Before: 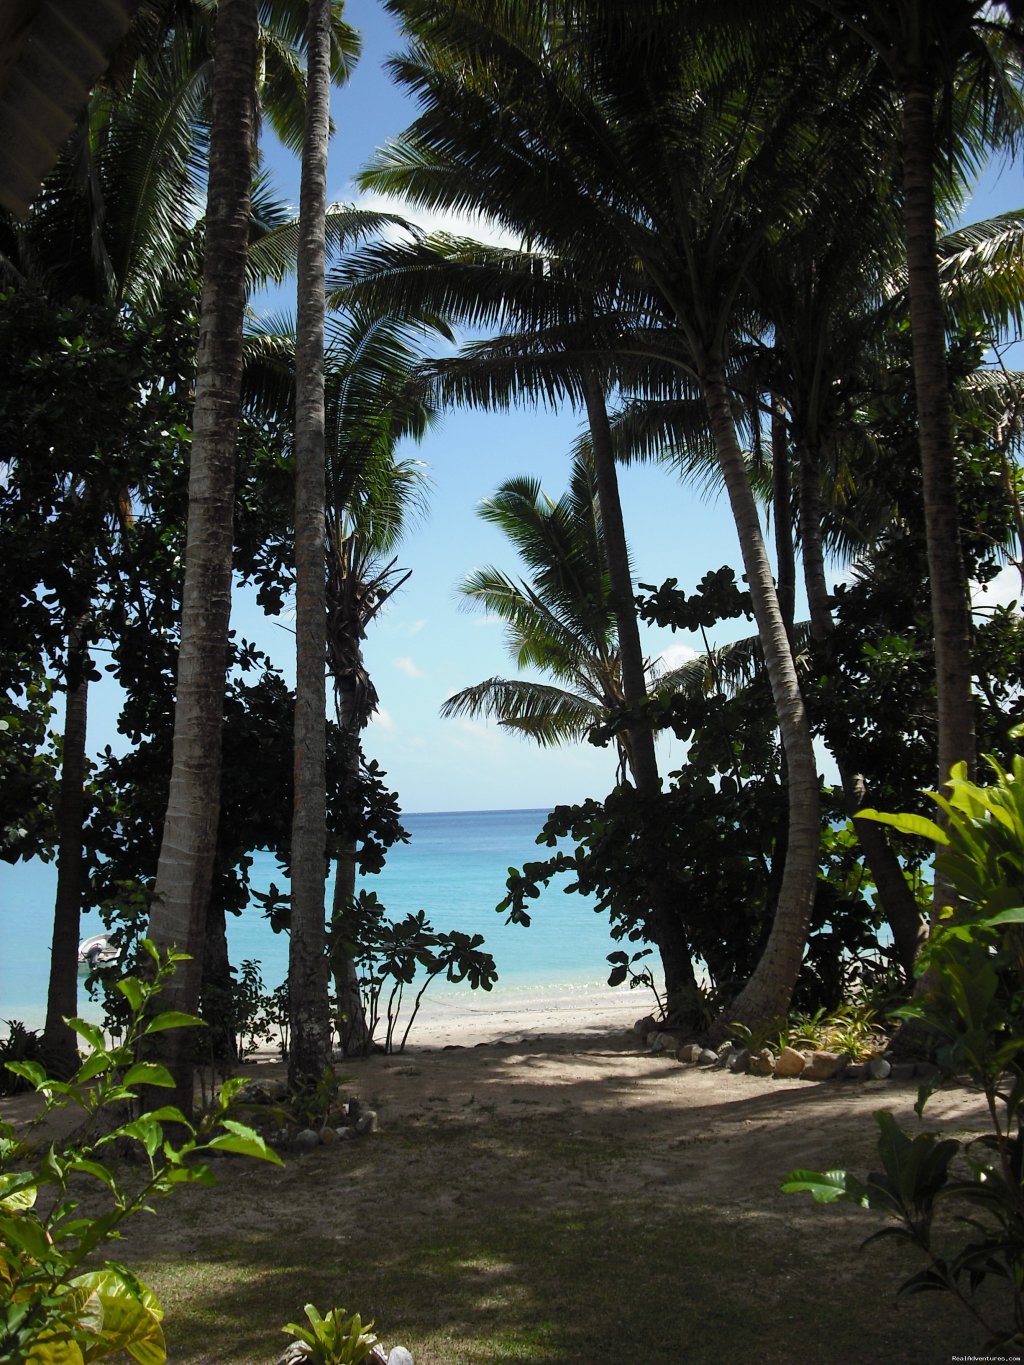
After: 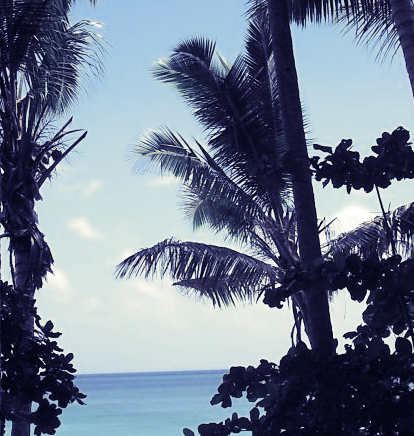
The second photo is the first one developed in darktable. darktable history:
crop: left 31.751%, top 32.172%, right 27.8%, bottom 35.83%
split-toning: shadows › hue 242.67°, shadows › saturation 0.733, highlights › hue 45.33°, highlights › saturation 0.667, balance -53.304, compress 21.15%
exposure: black level correction 0.001, exposure 0.14 EV, compensate highlight preservation false
contrast brightness saturation: contrast 0.14, brightness 0.21
color zones: curves: ch0 [(0, 0.5) (0.125, 0.4) (0.25, 0.5) (0.375, 0.4) (0.5, 0.4) (0.625, 0.35) (0.75, 0.35) (0.875, 0.5)]; ch1 [(0, 0.35) (0.125, 0.45) (0.25, 0.35) (0.375, 0.35) (0.5, 0.35) (0.625, 0.35) (0.75, 0.45) (0.875, 0.35)]; ch2 [(0, 0.6) (0.125, 0.5) (0.25, 0.5) (0.375, 0.6) (0.5, 0.6) (0.625, 0.5) (0.75, 0.5) (0.875, 0.5)]
